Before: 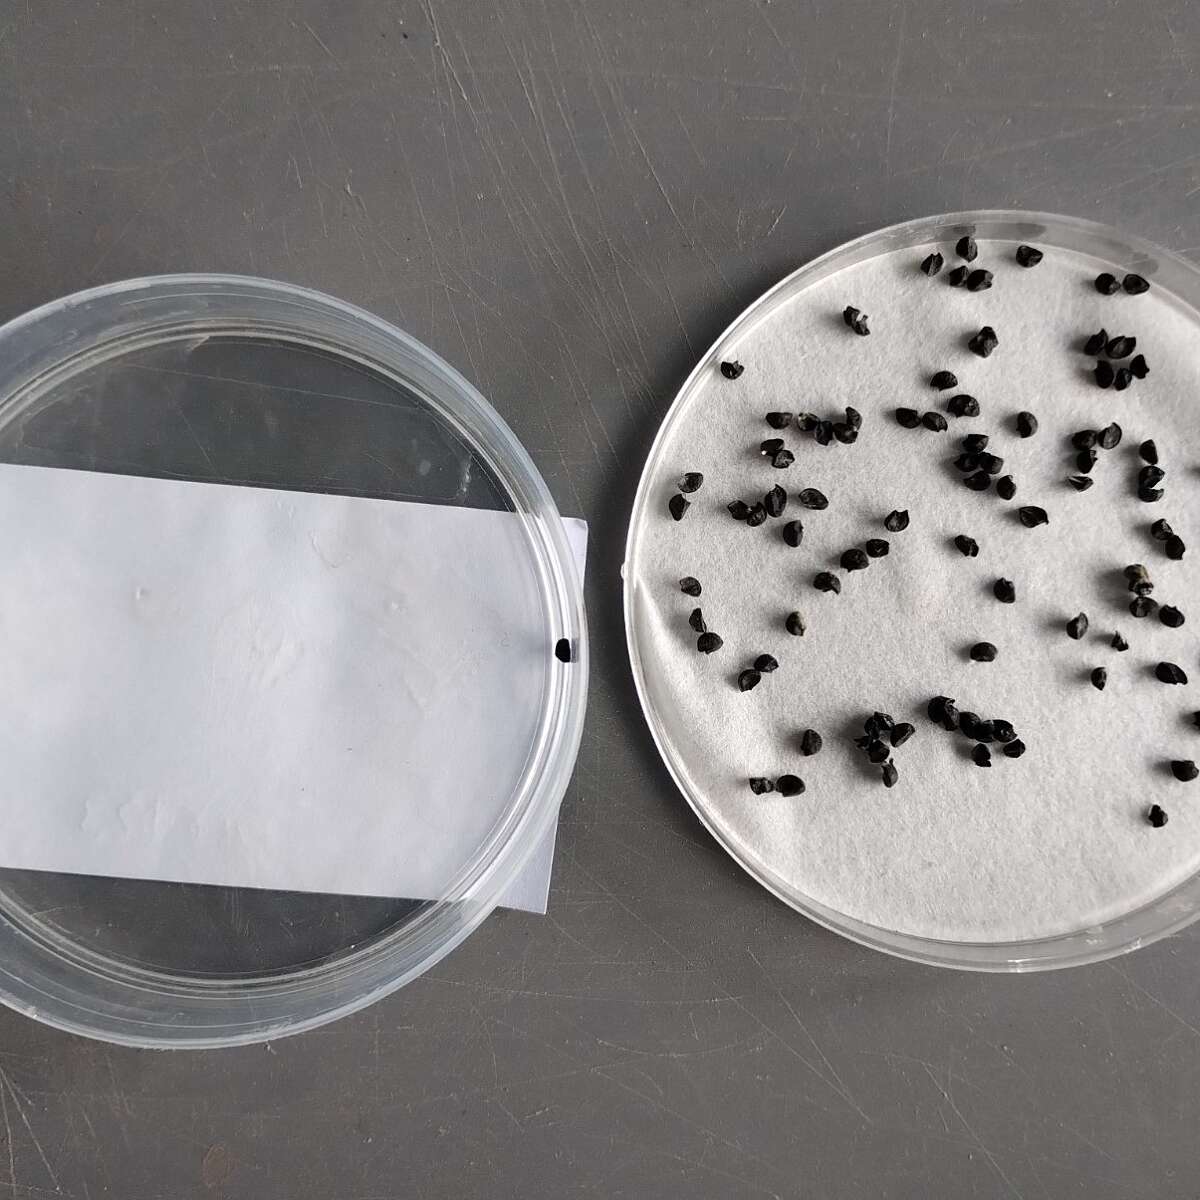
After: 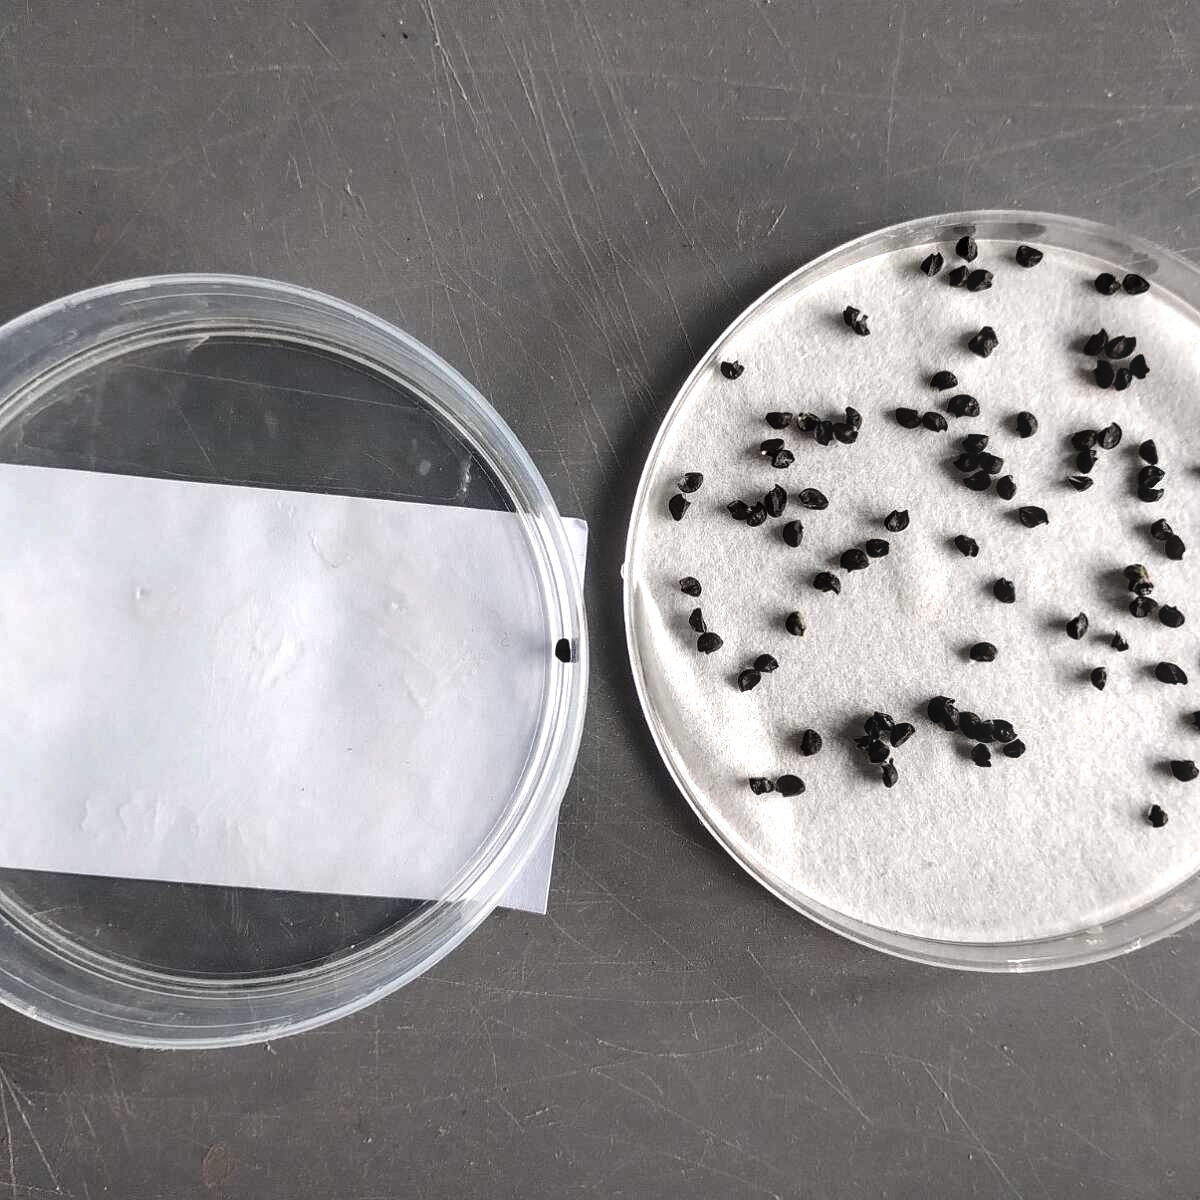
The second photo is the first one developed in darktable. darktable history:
local contrast: detail 130%
tone equalizer: -8 EV -0.419 EV, -7 EV -0.39 EV, -6 EV -0.325 EV, -5 EV -0.225 EV, -3 EV 0.226 EV, -2 EV 0.315 EV, -1 EV 0.37 EV, +0 EV 0.416 EV, edges refinement/feathering 500, mask exposure compensation -1.57 EV, preserve details no
